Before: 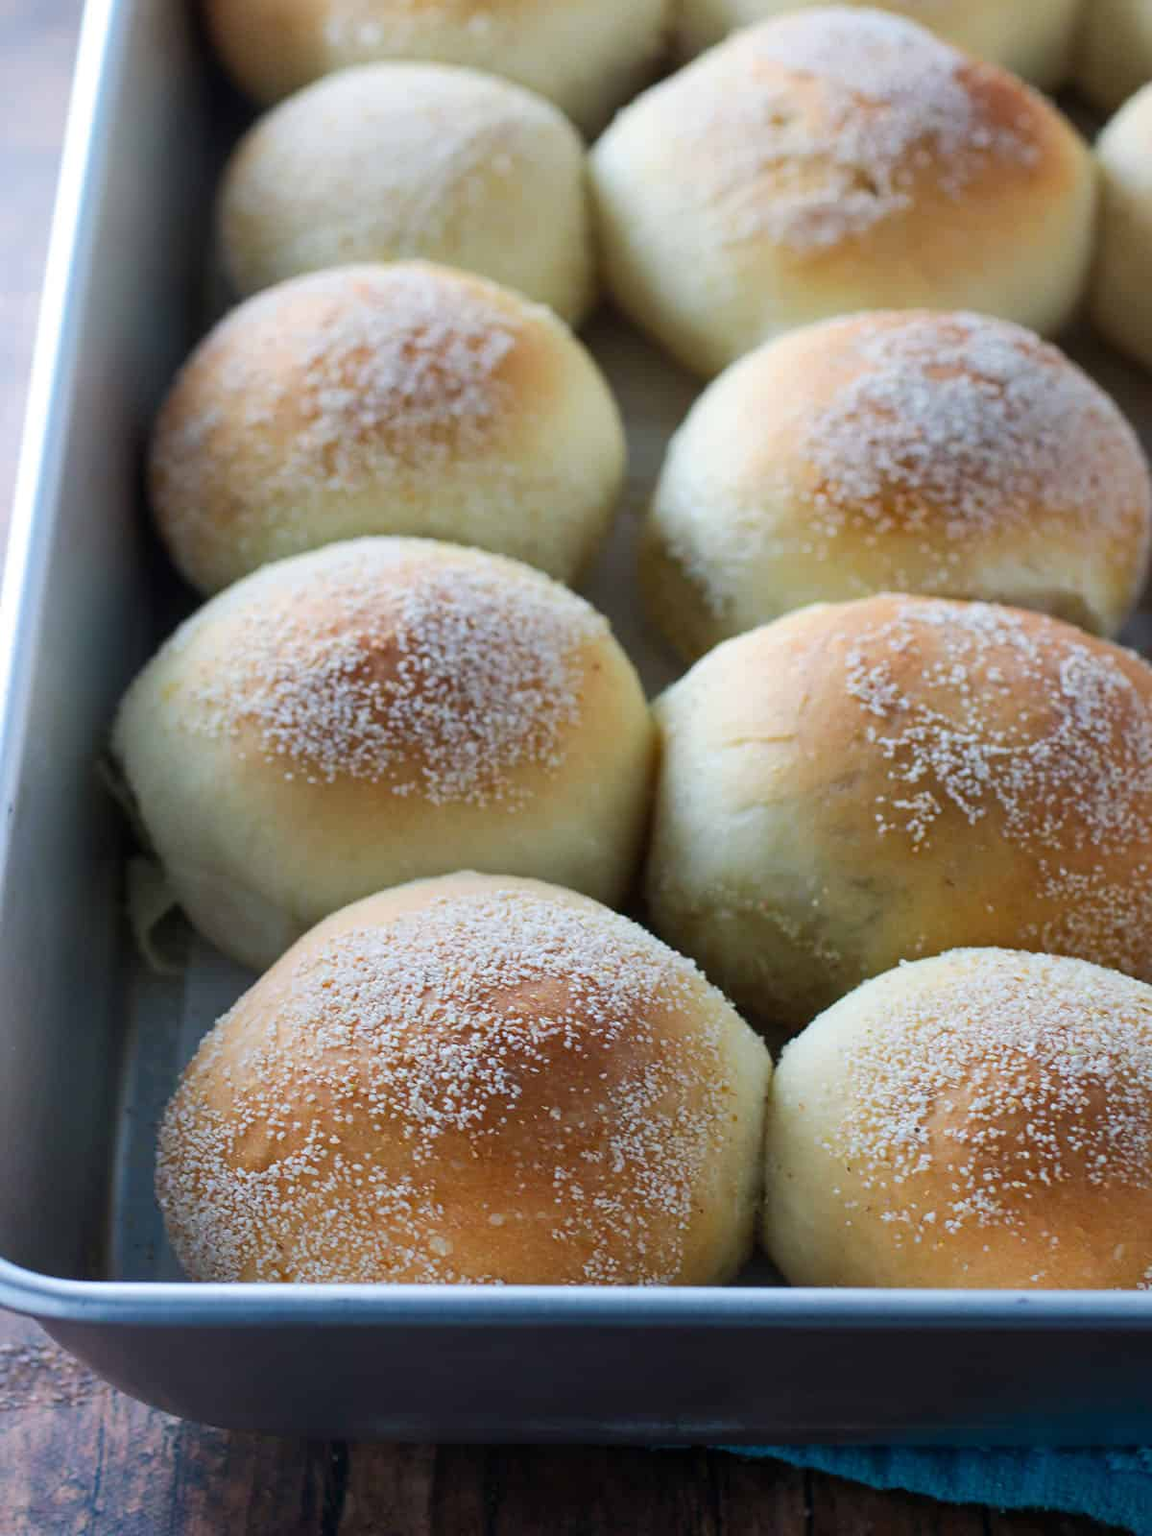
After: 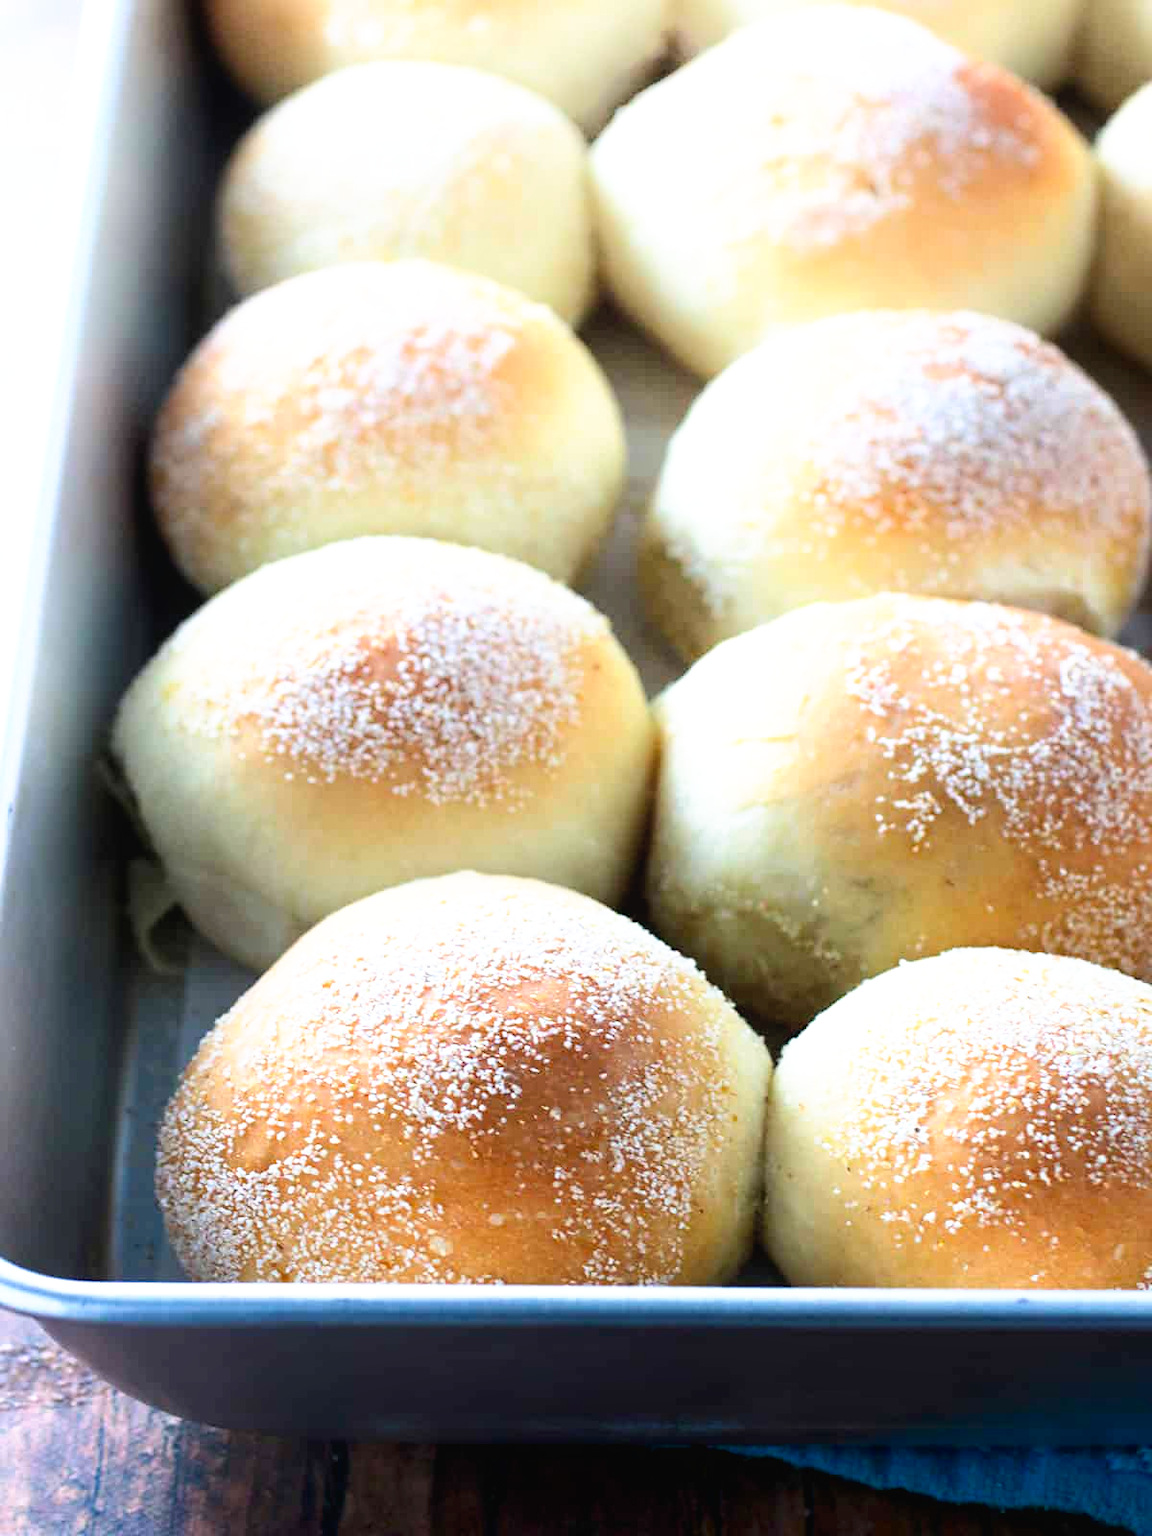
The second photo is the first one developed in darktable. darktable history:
tone curve: curves: ch0 [(0, 0) (0.003, 0.028) (0.011, 0.028) (0.025, 0.026) (0.044, 0.036) (0.069, 0.06) (0.1, 0.101) (0.136, 0.15) (0.177, 0.203) (0.224, 0.271) (0.277, 0.345) (0.335, 0.422) (0.399, 0.515) (0.468, 0.611) (0.543, 0.716) (0.623, 0.826) (0.709, 0.942) (0.801, 0.992) (0.898, 1) (1, 1)], preserve colors none
shadows and highlights: shadows -40.15, highlights 62.88, soften with gaussian
